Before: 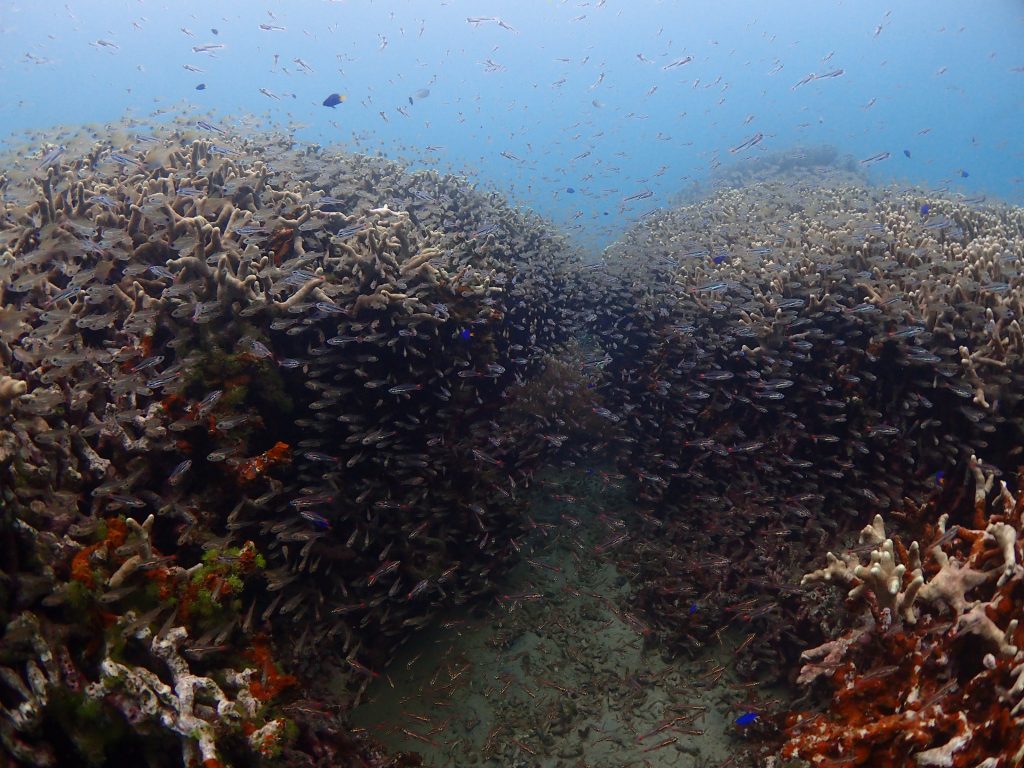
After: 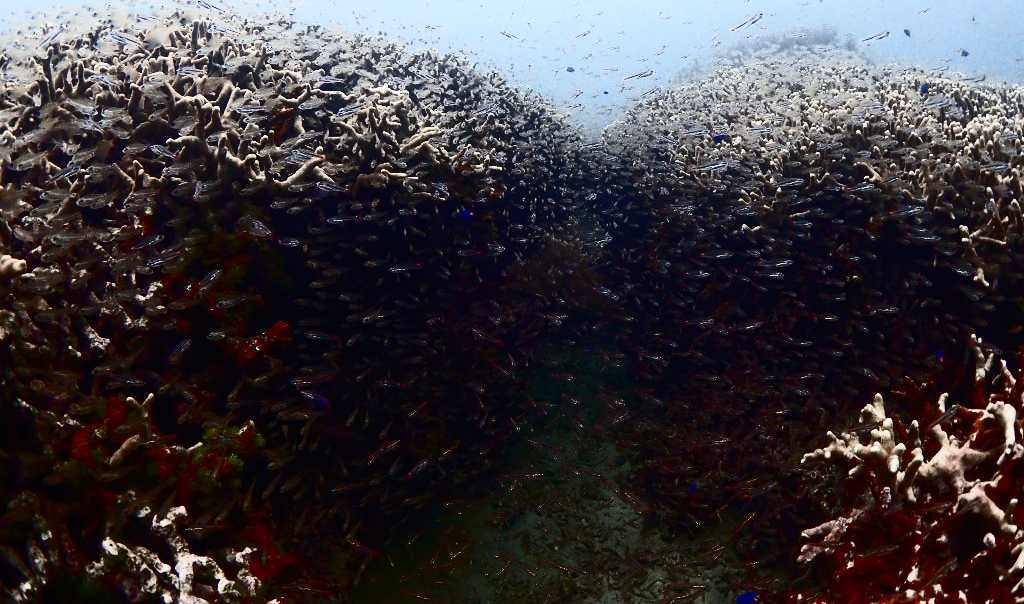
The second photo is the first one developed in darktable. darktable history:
sigmoid: contrast 1.05, skew -0.15
crop and rotate: top 15.774%, bottom 5.506%
contrast brightness saturation: contrast 0.93, brightness 0.2
